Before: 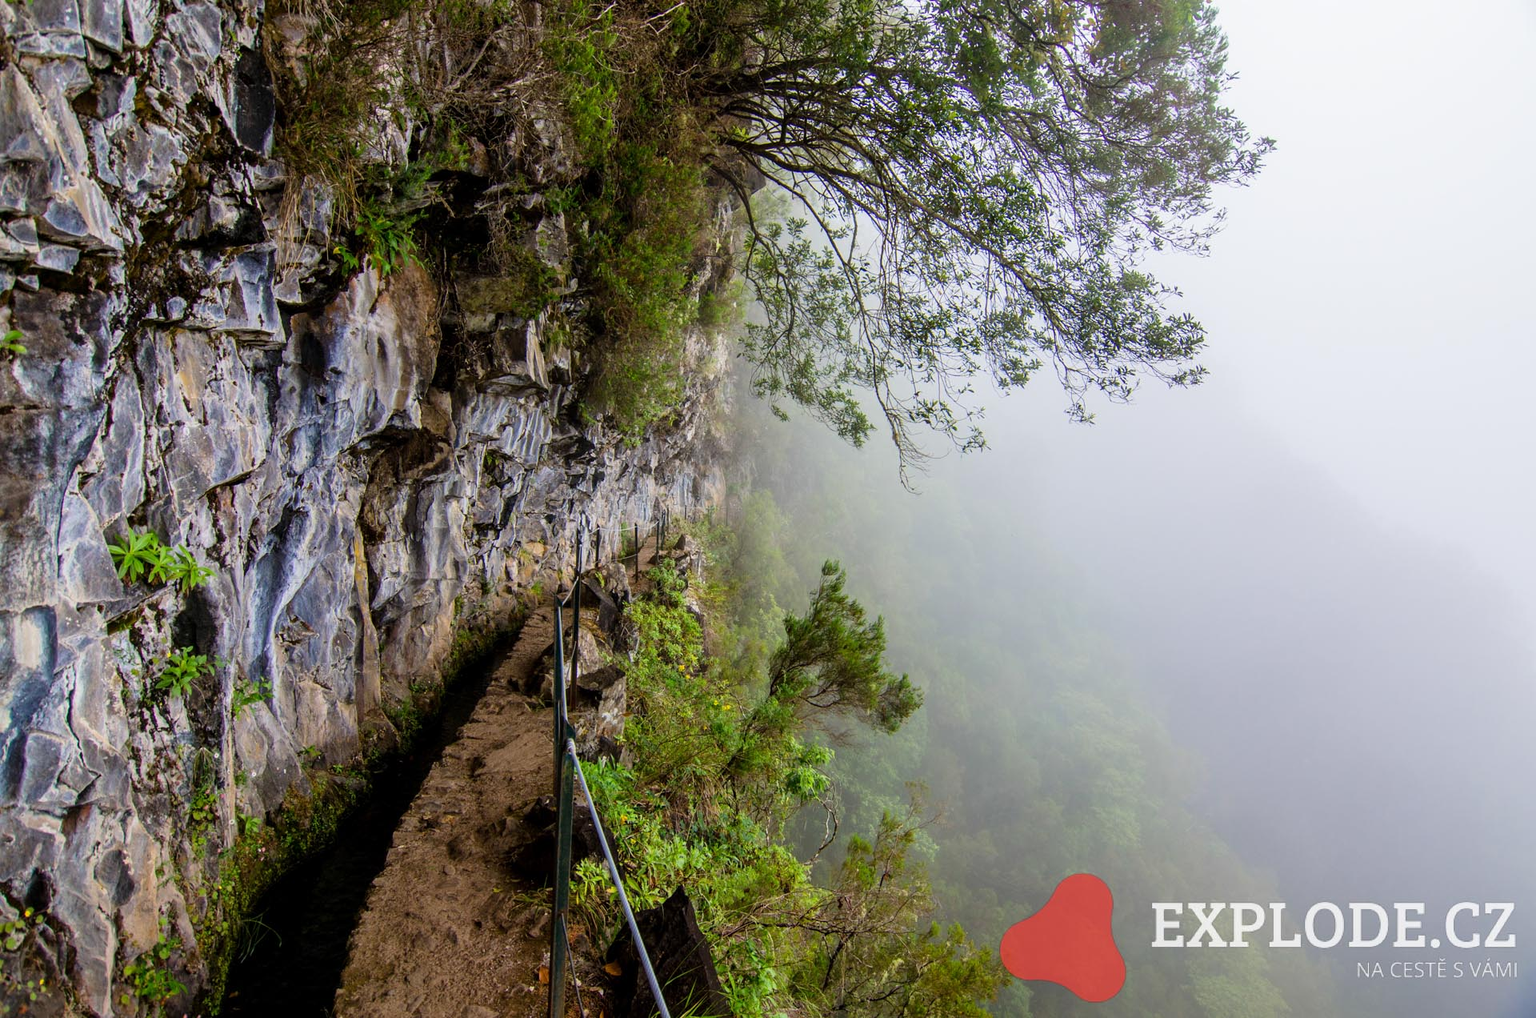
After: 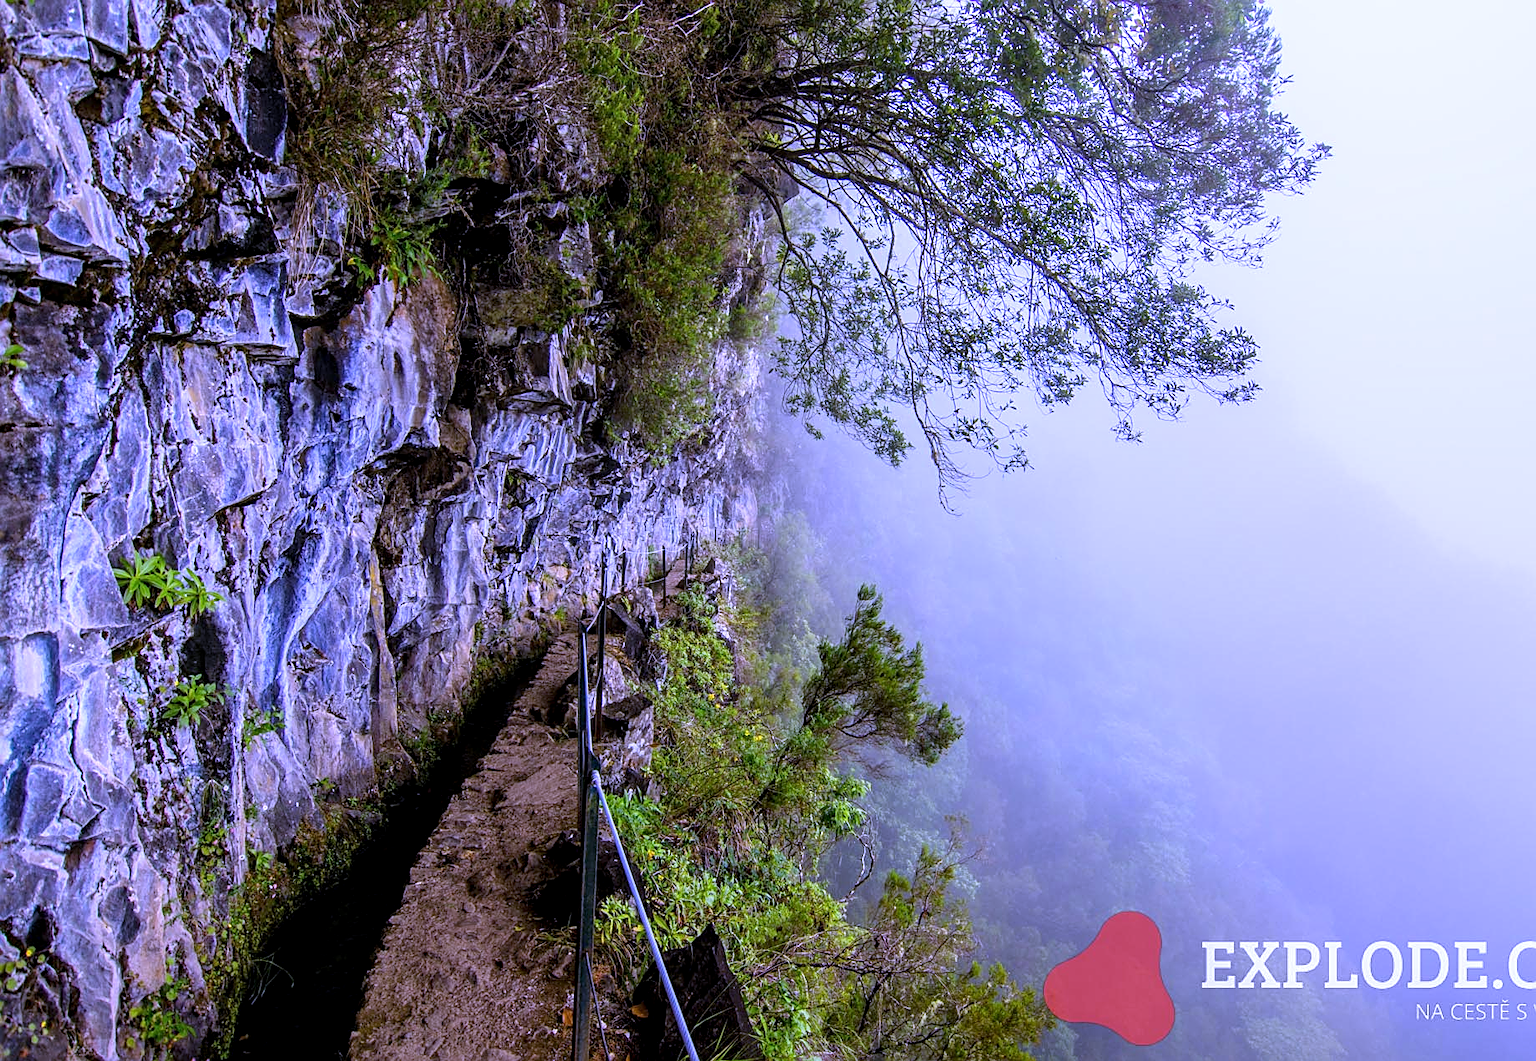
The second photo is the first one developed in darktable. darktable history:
sharpen: on, module defaults
white balance: red 0.98, blue 1.61
local contrast: on, module defaults
crop: right 4.126%, bottom 0.031%
